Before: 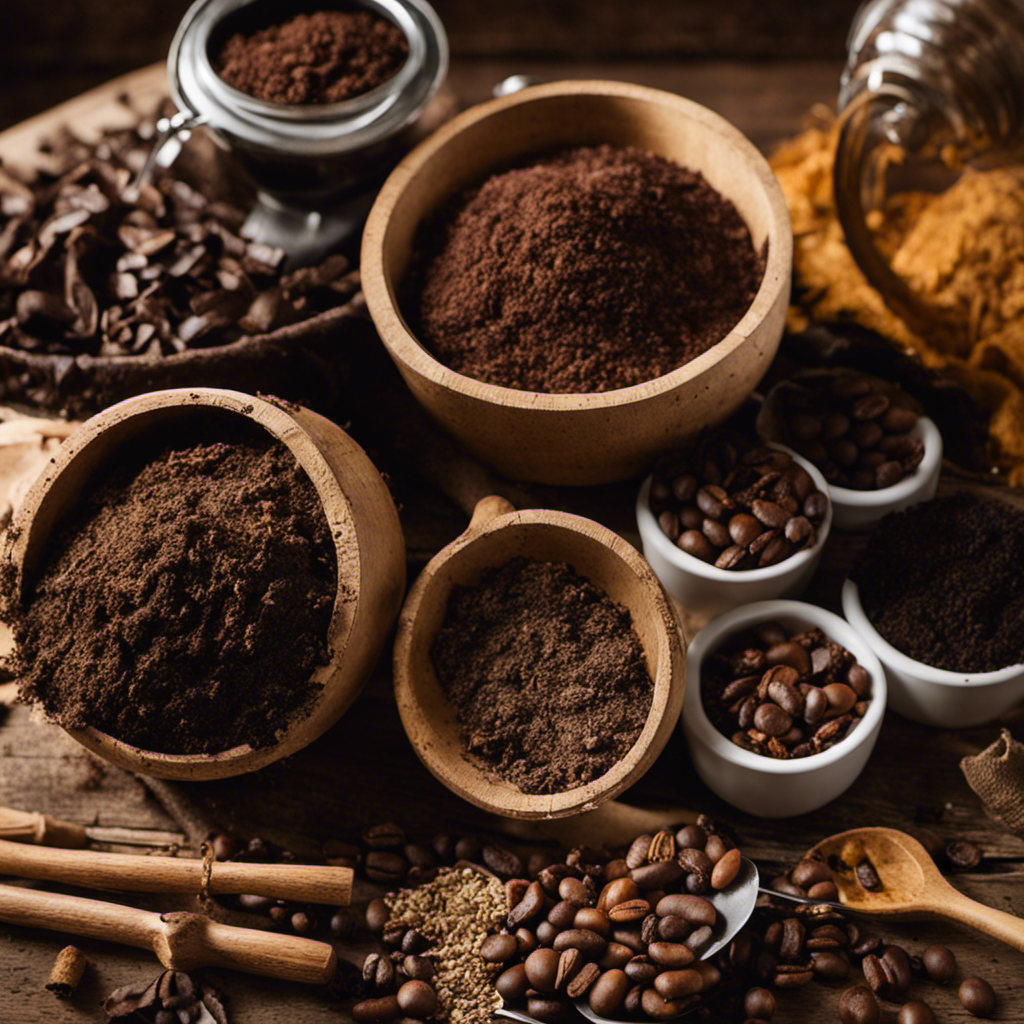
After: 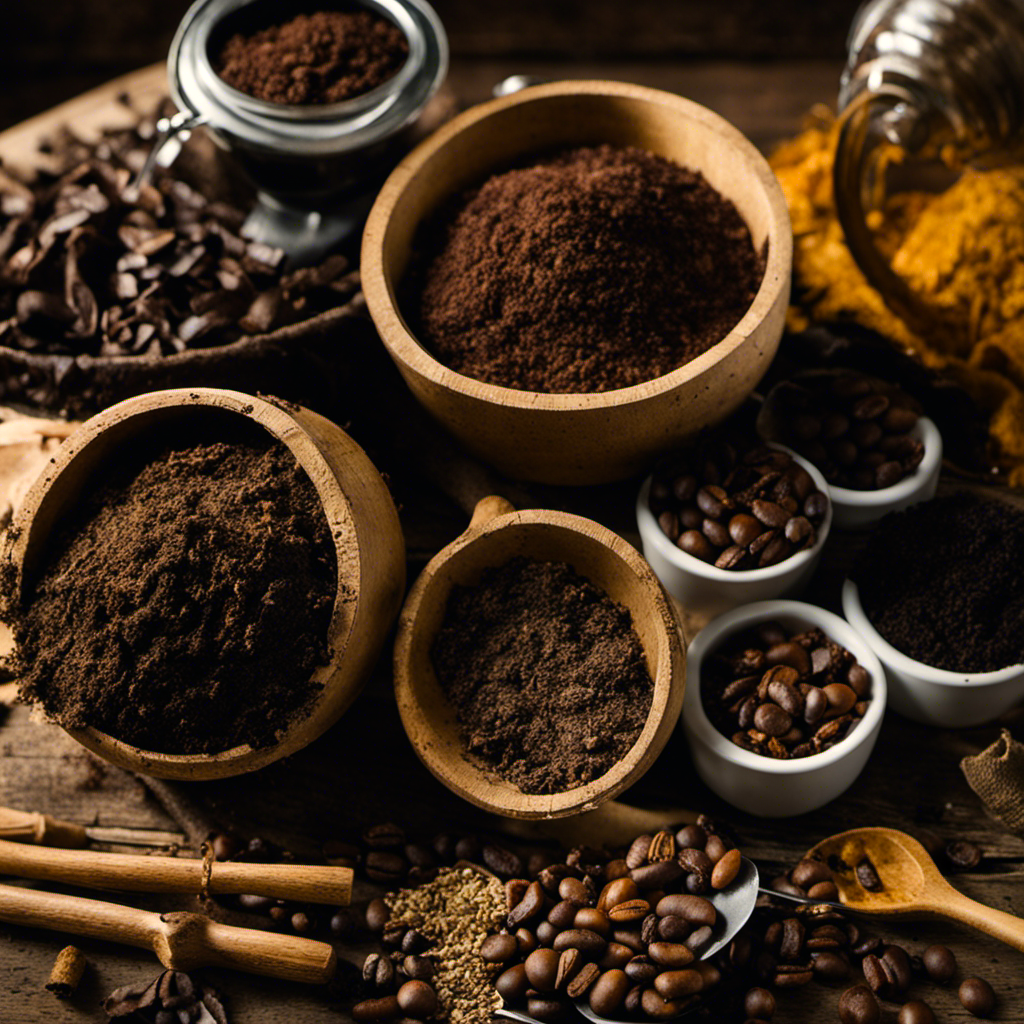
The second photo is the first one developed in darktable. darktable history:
color balance rgb: power › luminance -7.987%, power › chroma 1.096%, power › hue 218.22°, highlights gain › chroma 2.985%, highlights gain › hue 78.1°, linear chroma grading › global chroma 15.112%, perceptual saturation grading › global saturation 9.984%, contrast 5.71%
